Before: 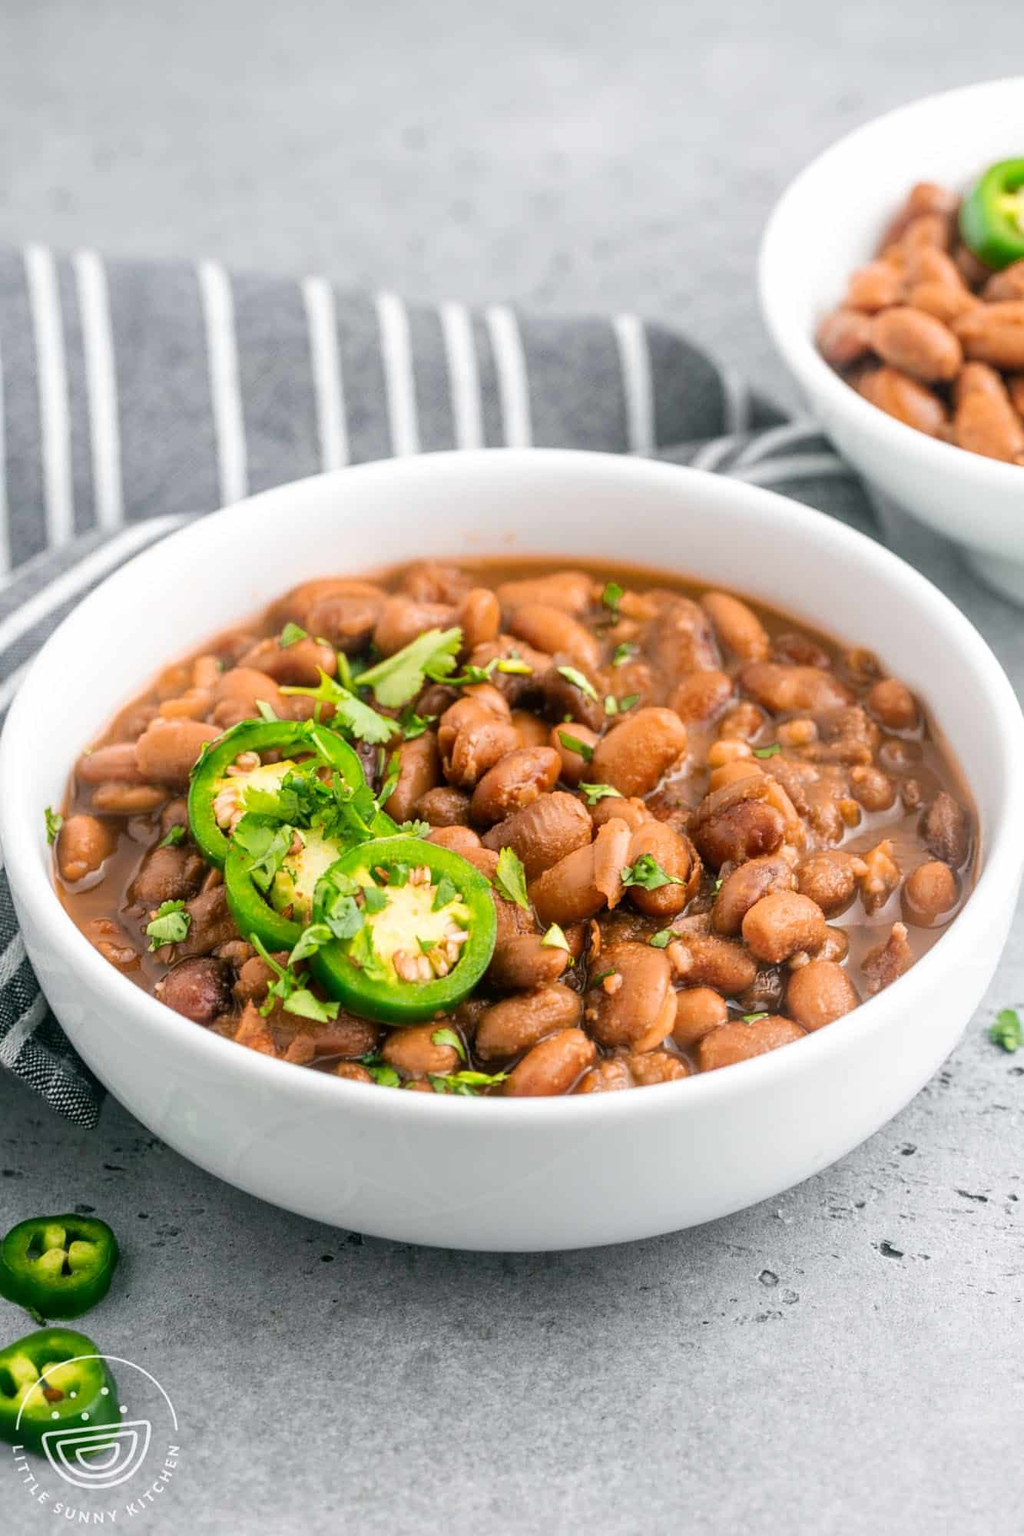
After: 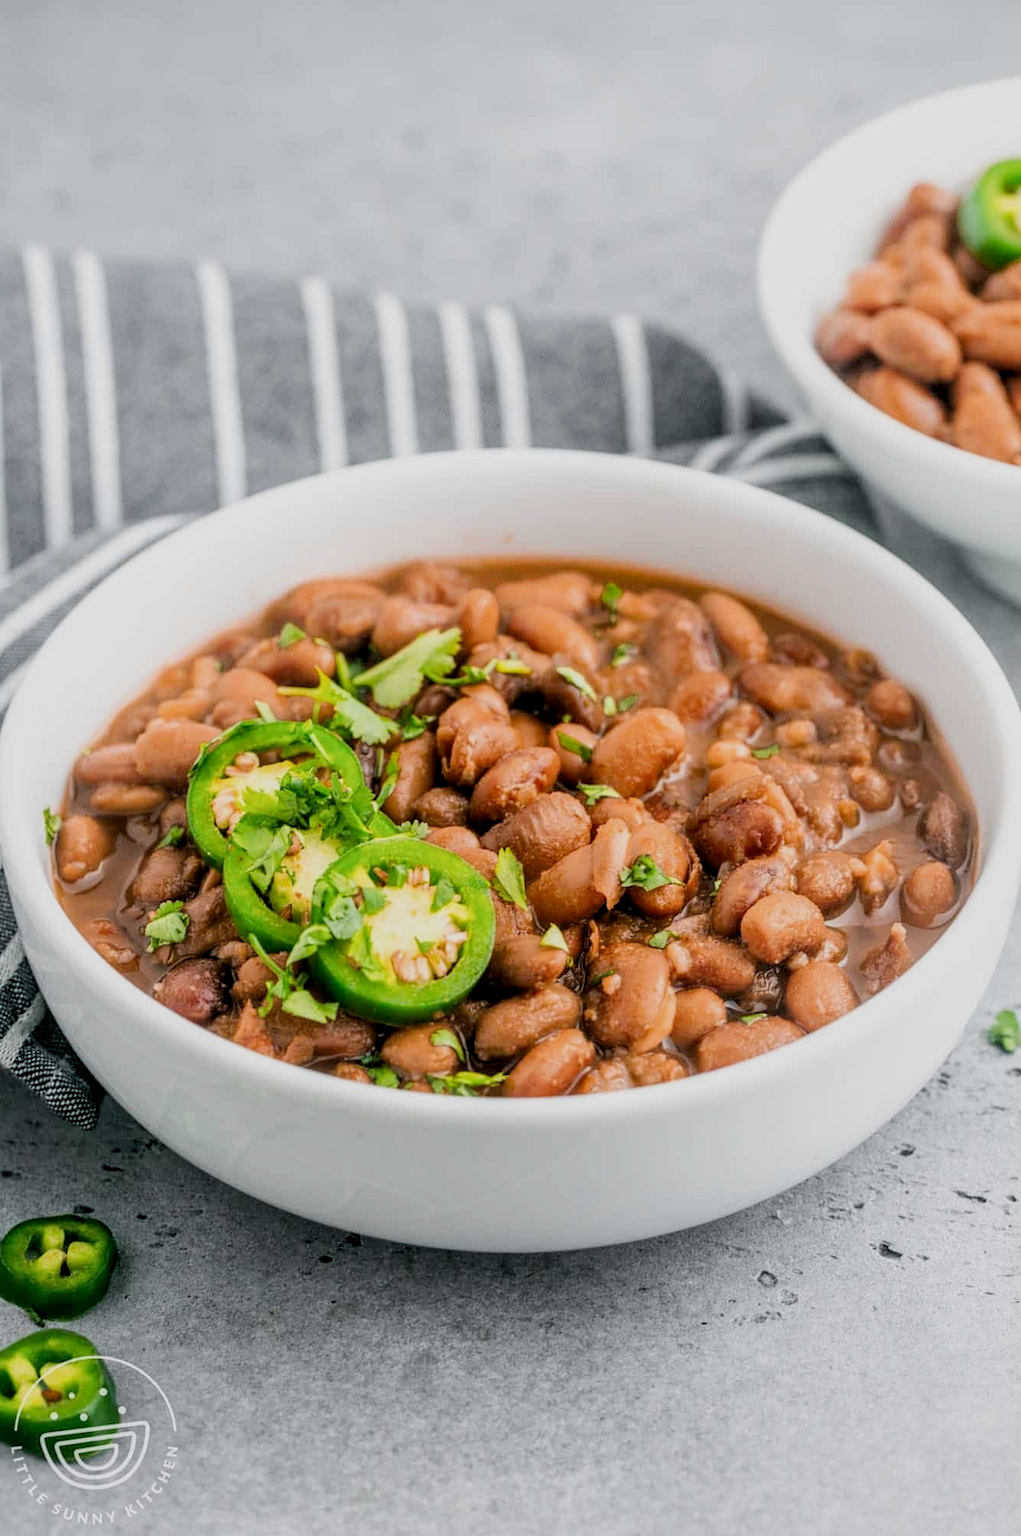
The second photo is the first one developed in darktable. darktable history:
crop and rotate: left 0.164%, bottom 0.01%
filmic rgb: black relative exposure -8.03 EV, white relative exposure 4.05 EV, hardness 4.16
local contrast: on, module defaults
